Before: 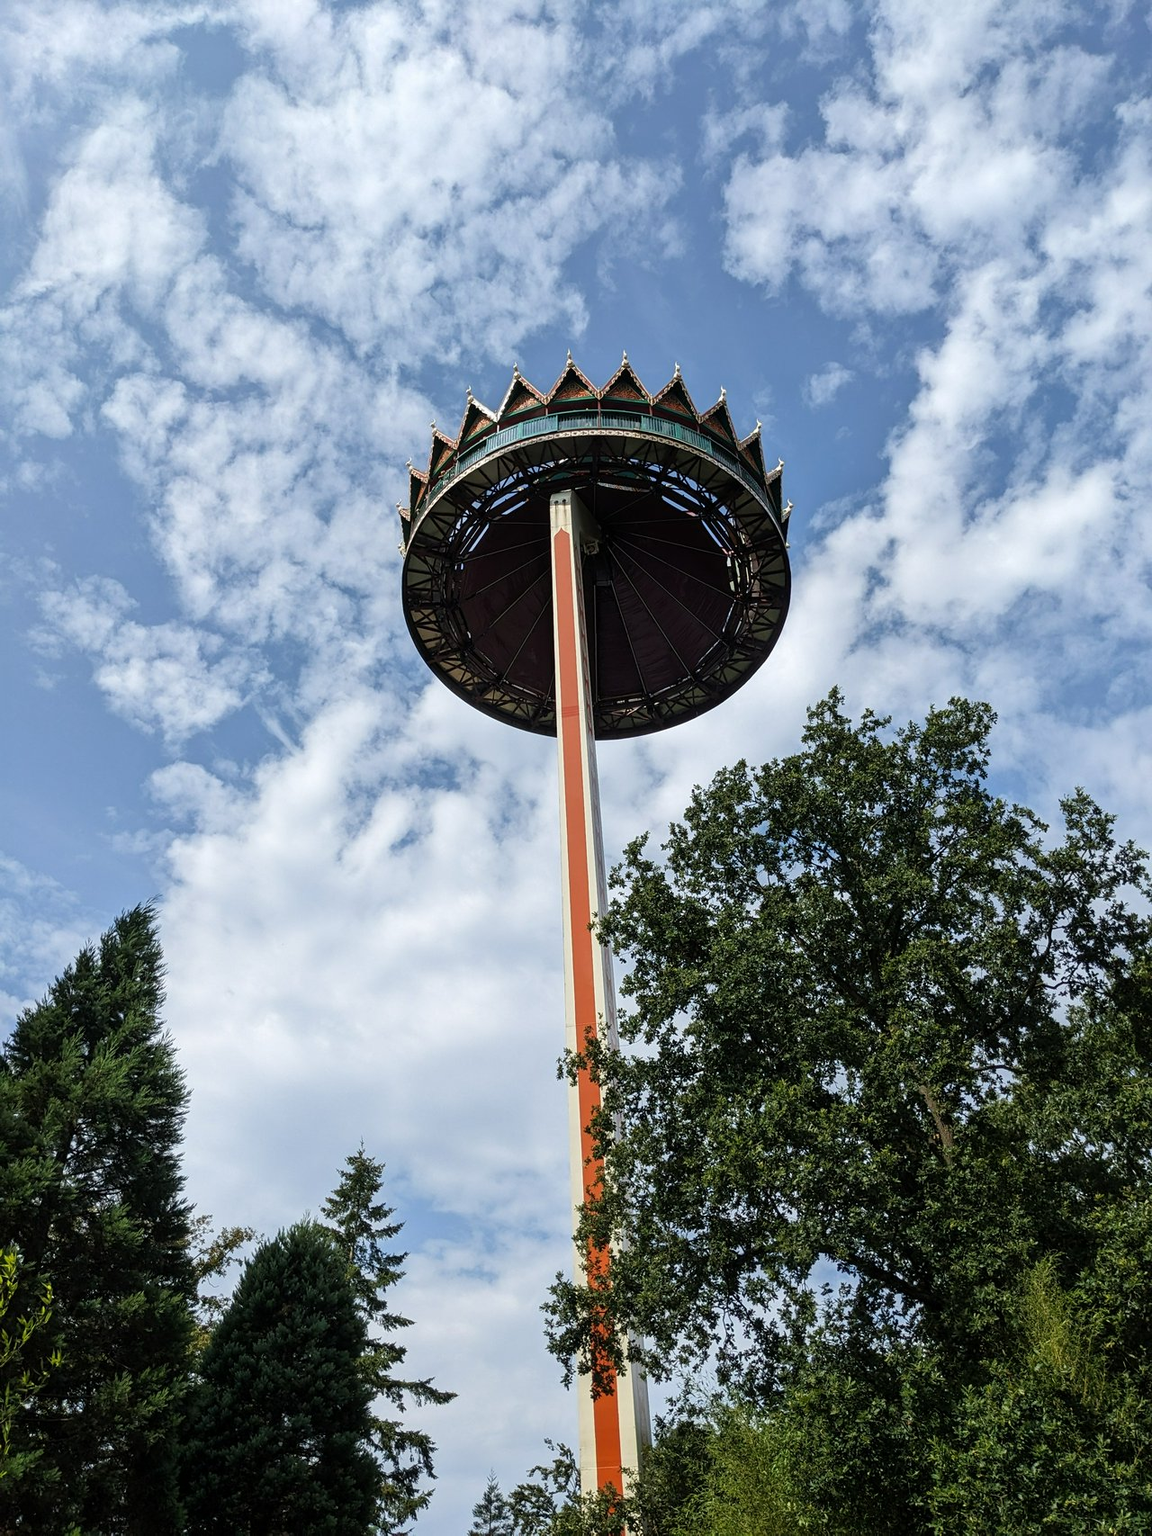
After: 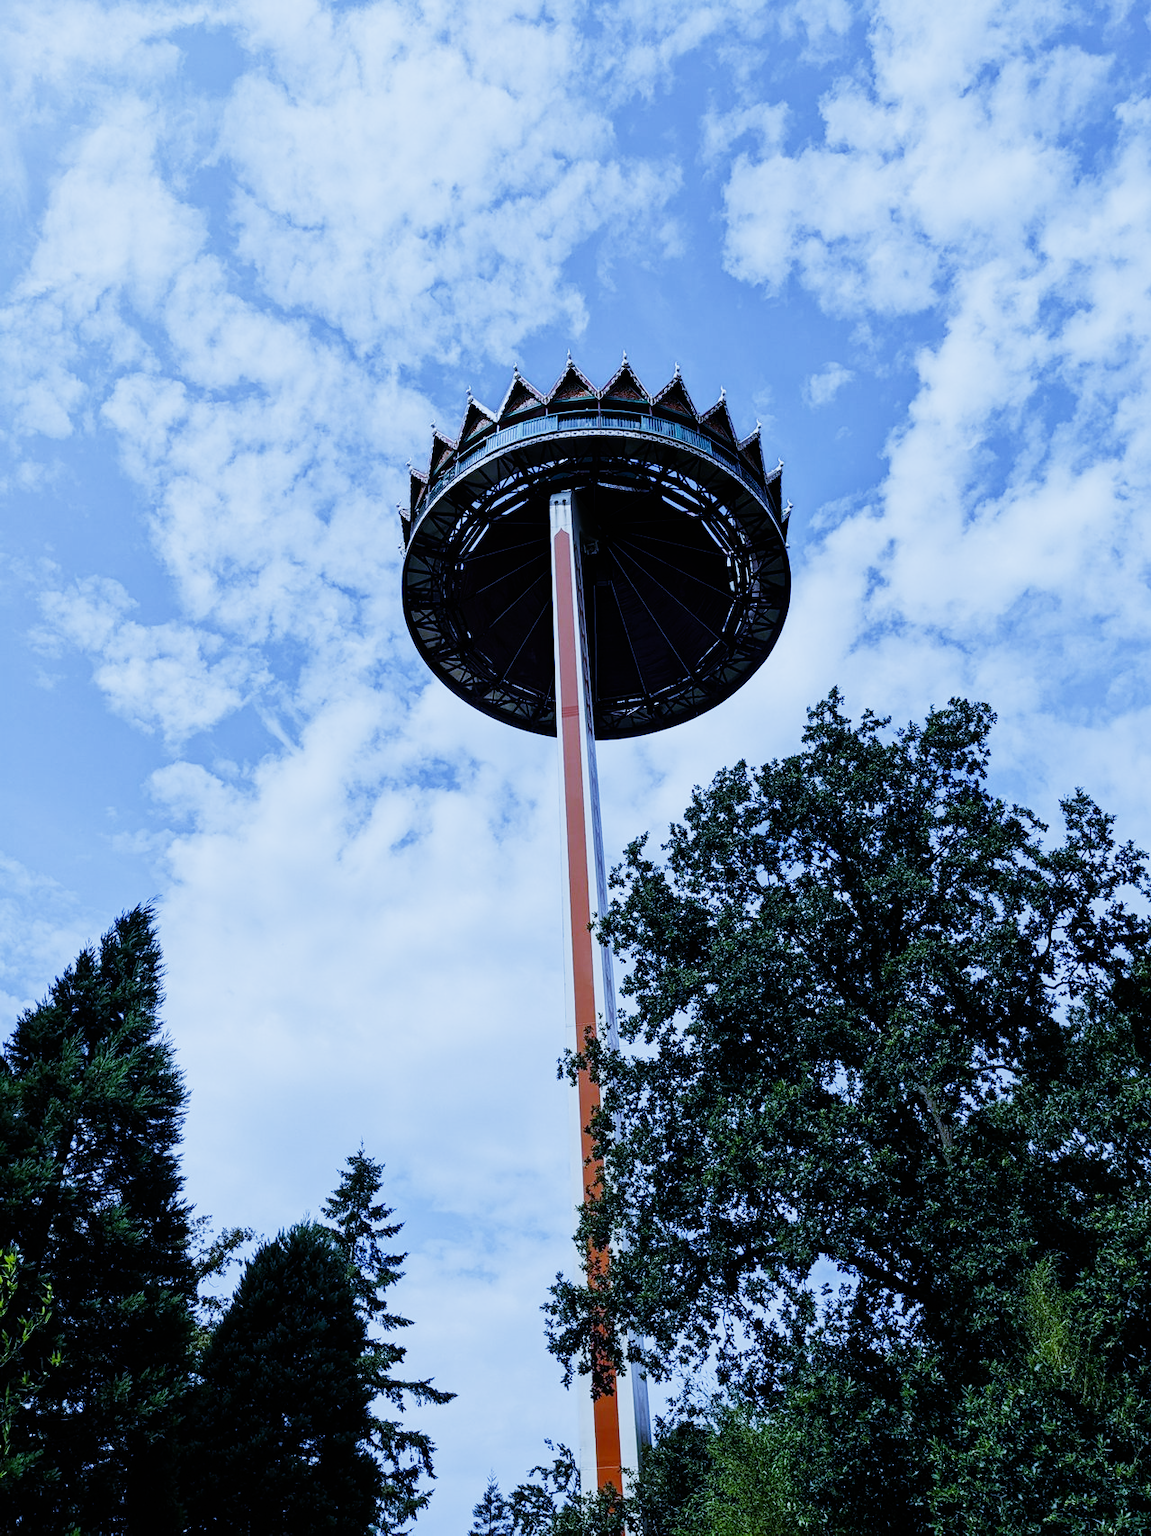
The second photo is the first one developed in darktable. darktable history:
sigmoid: contrast 1.7, skew -0.2, preserve hue 0%, red attenuation 0.1, red rotation 0.035, green attenuation 0.1, green rotation -0.017, blue attenuation 0.15, blue rotation -0.052, base primaries Rec2020
white balance: red 0.766, blue 1.537
